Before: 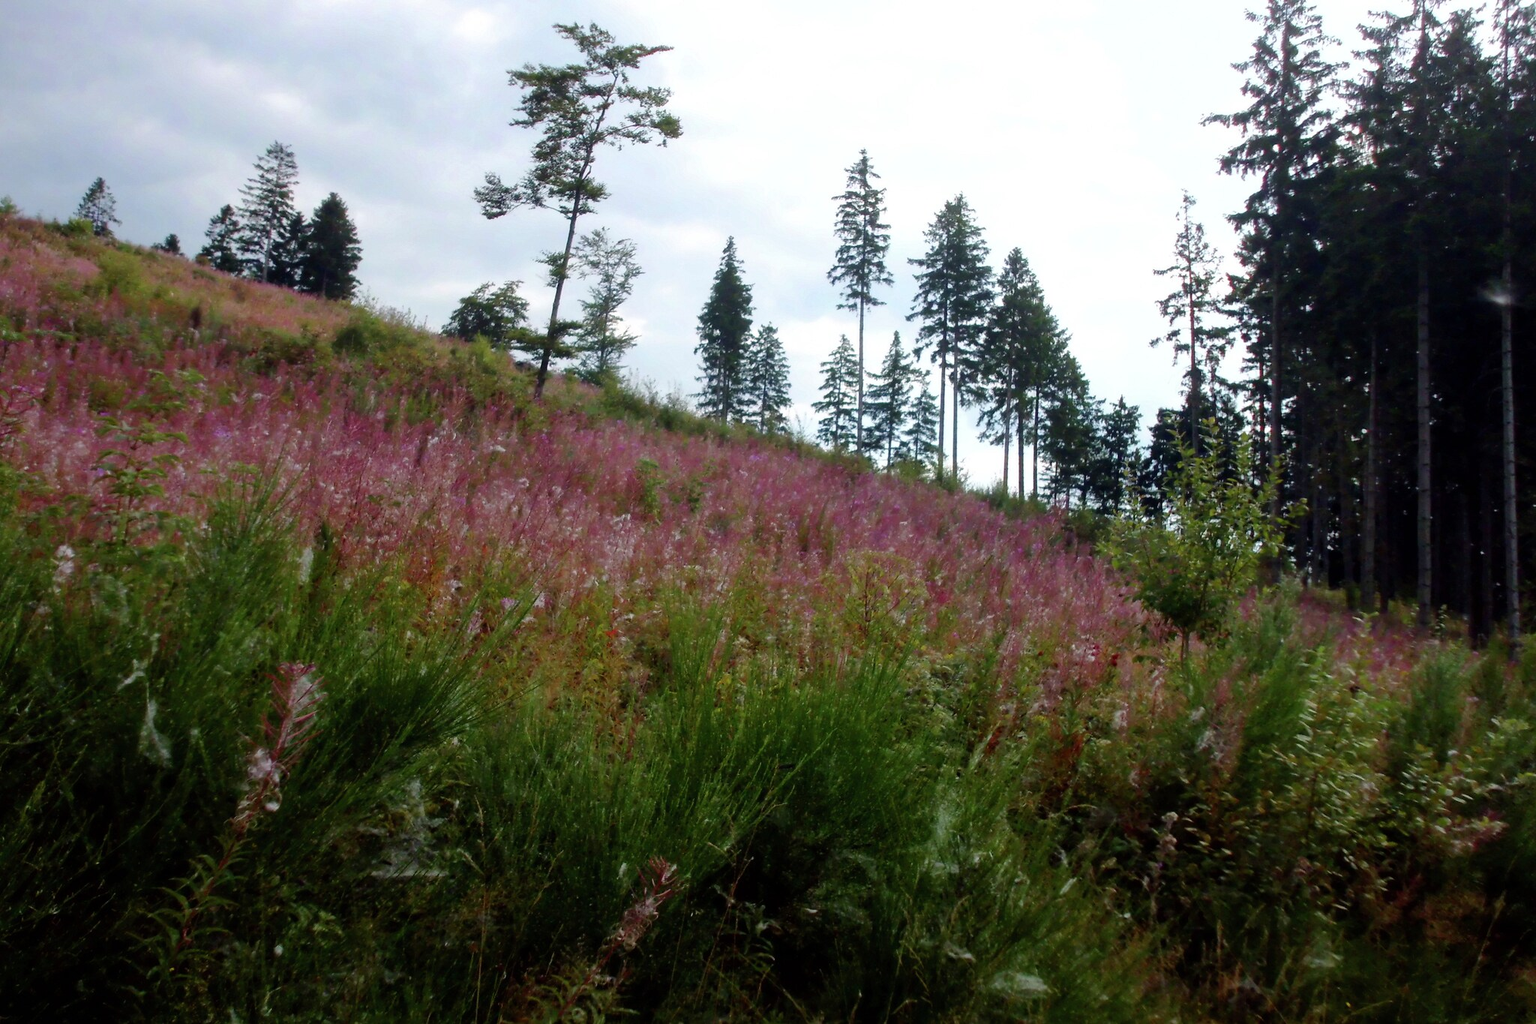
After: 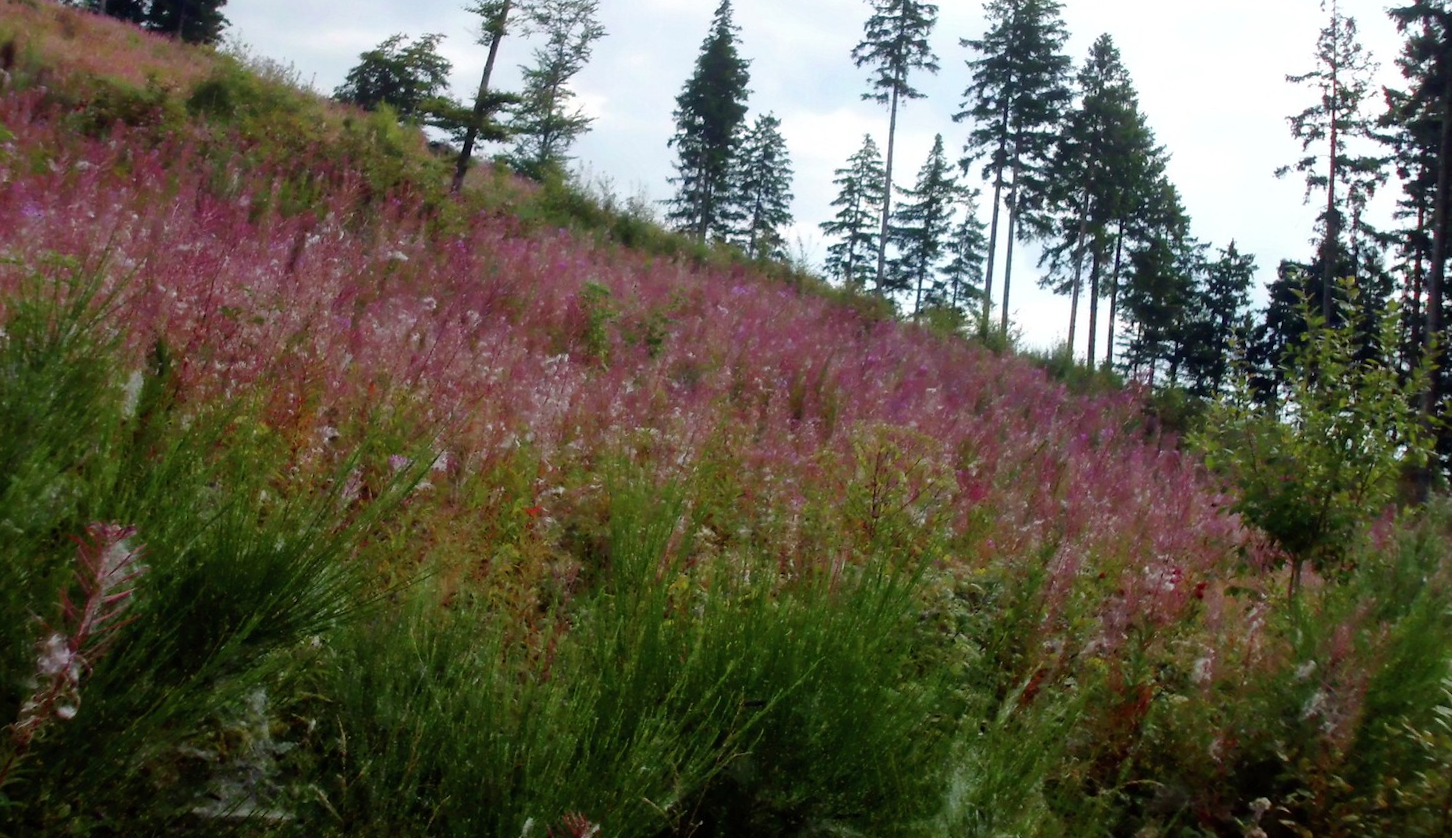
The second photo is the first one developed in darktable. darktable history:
crop and rotate: angle -3.74°, left 9.775%, top 20.845%, right 12.48%, bottom 11.845%
